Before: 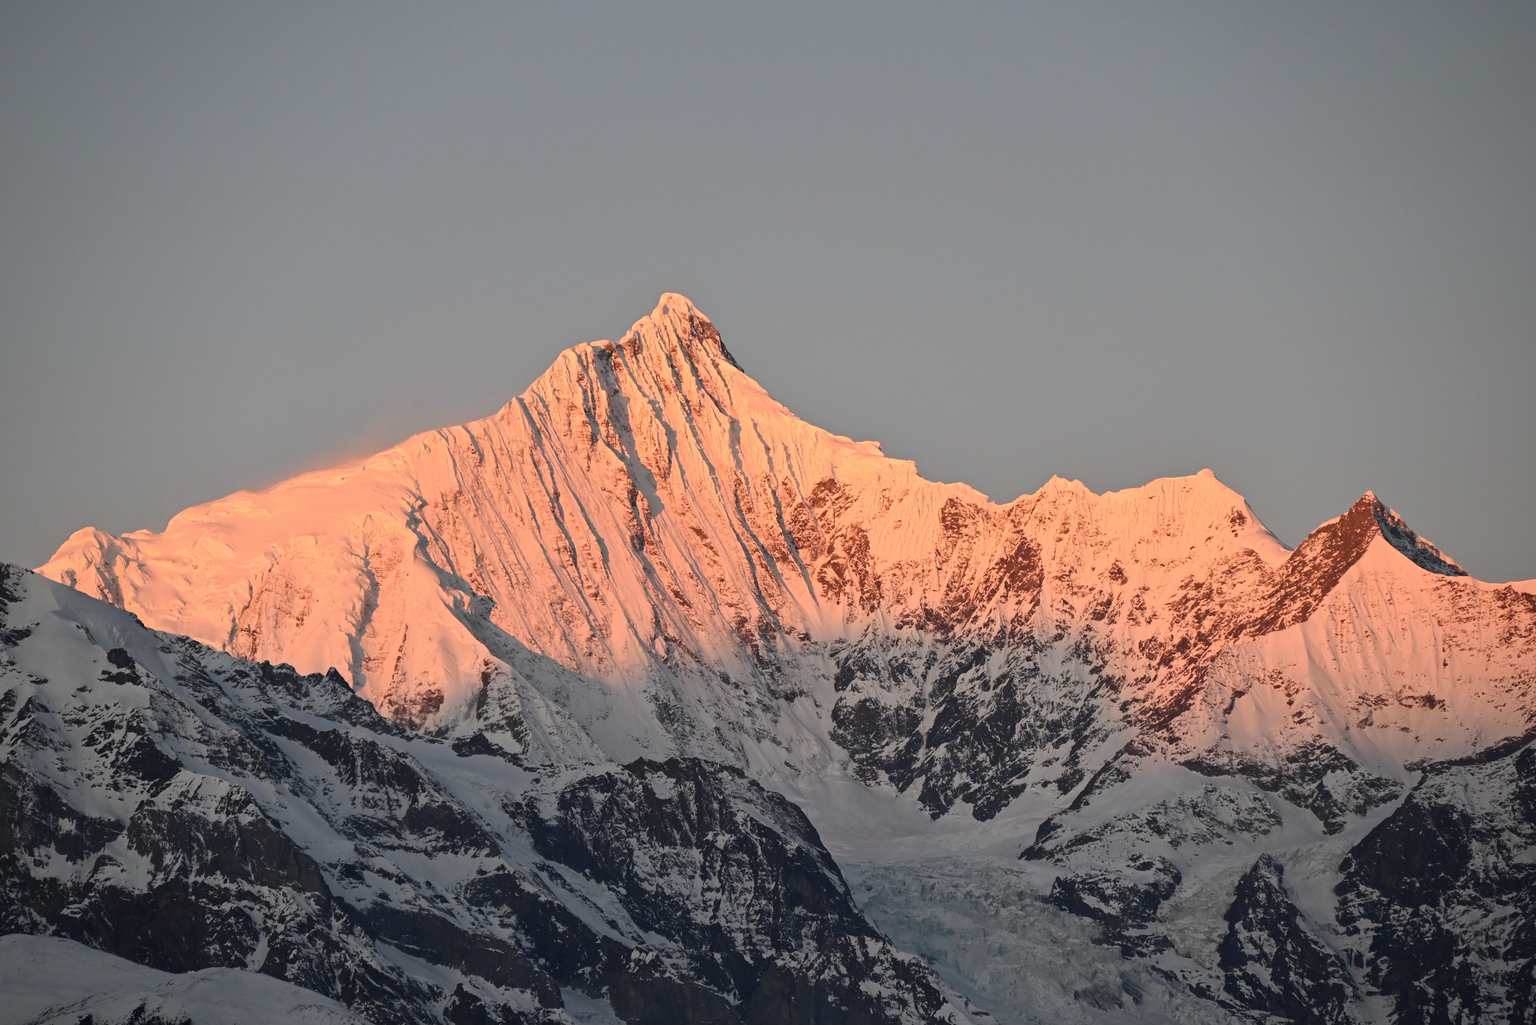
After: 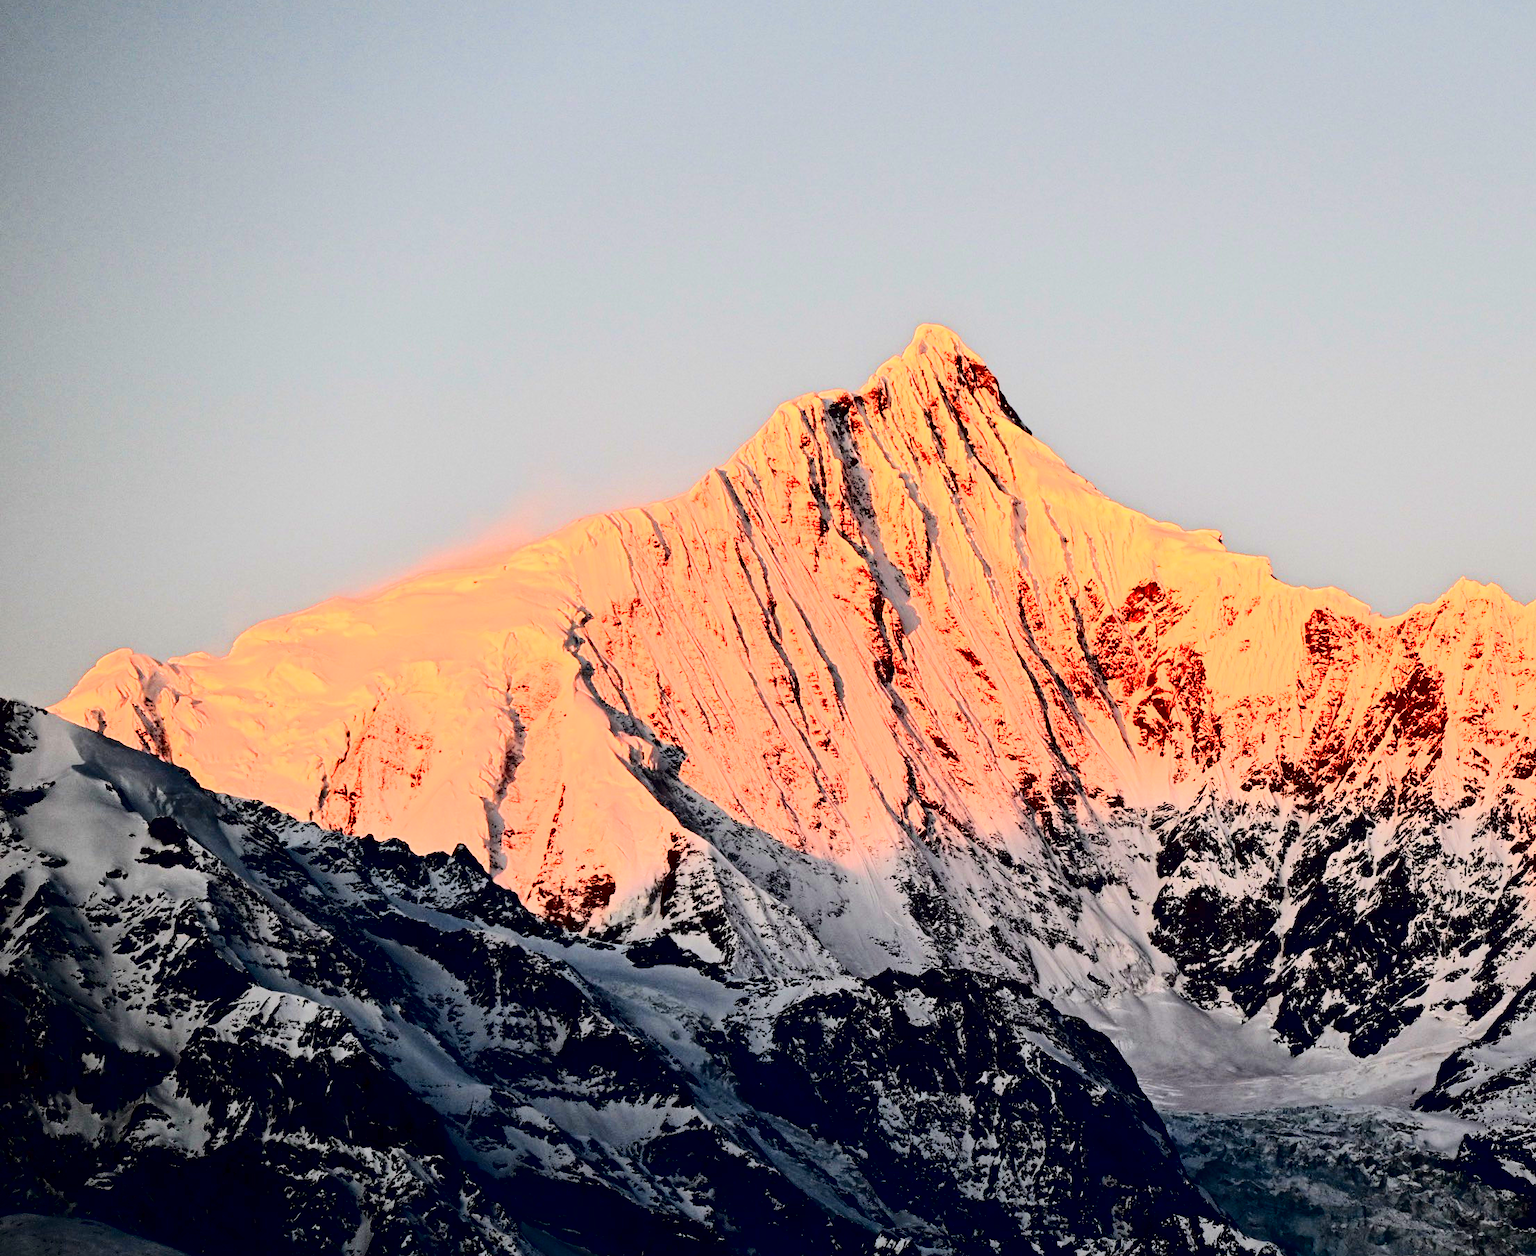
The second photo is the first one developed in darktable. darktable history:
exposure: exposure 0.949 EV, compensate exposure bias true, compensate highlight preservation false
crop: top 5.786%, right 27.868%, bottom 5.746%
filmic rgb: black relative exposure -7.65 EV, white relative exposure 4.56 EV, hardness 3.61
contrast brightness saturation: contrast 0.753, brightness -0.982, saturation 0.988
color zones: curves: ch1 [(0, 0.525) (0.143, 0.556) (0.286, 0.52) (0.429, 0.5) (0.571, 0.5) (0.714, 0.5) (0.857, 0.503) (1, 0.525)]
